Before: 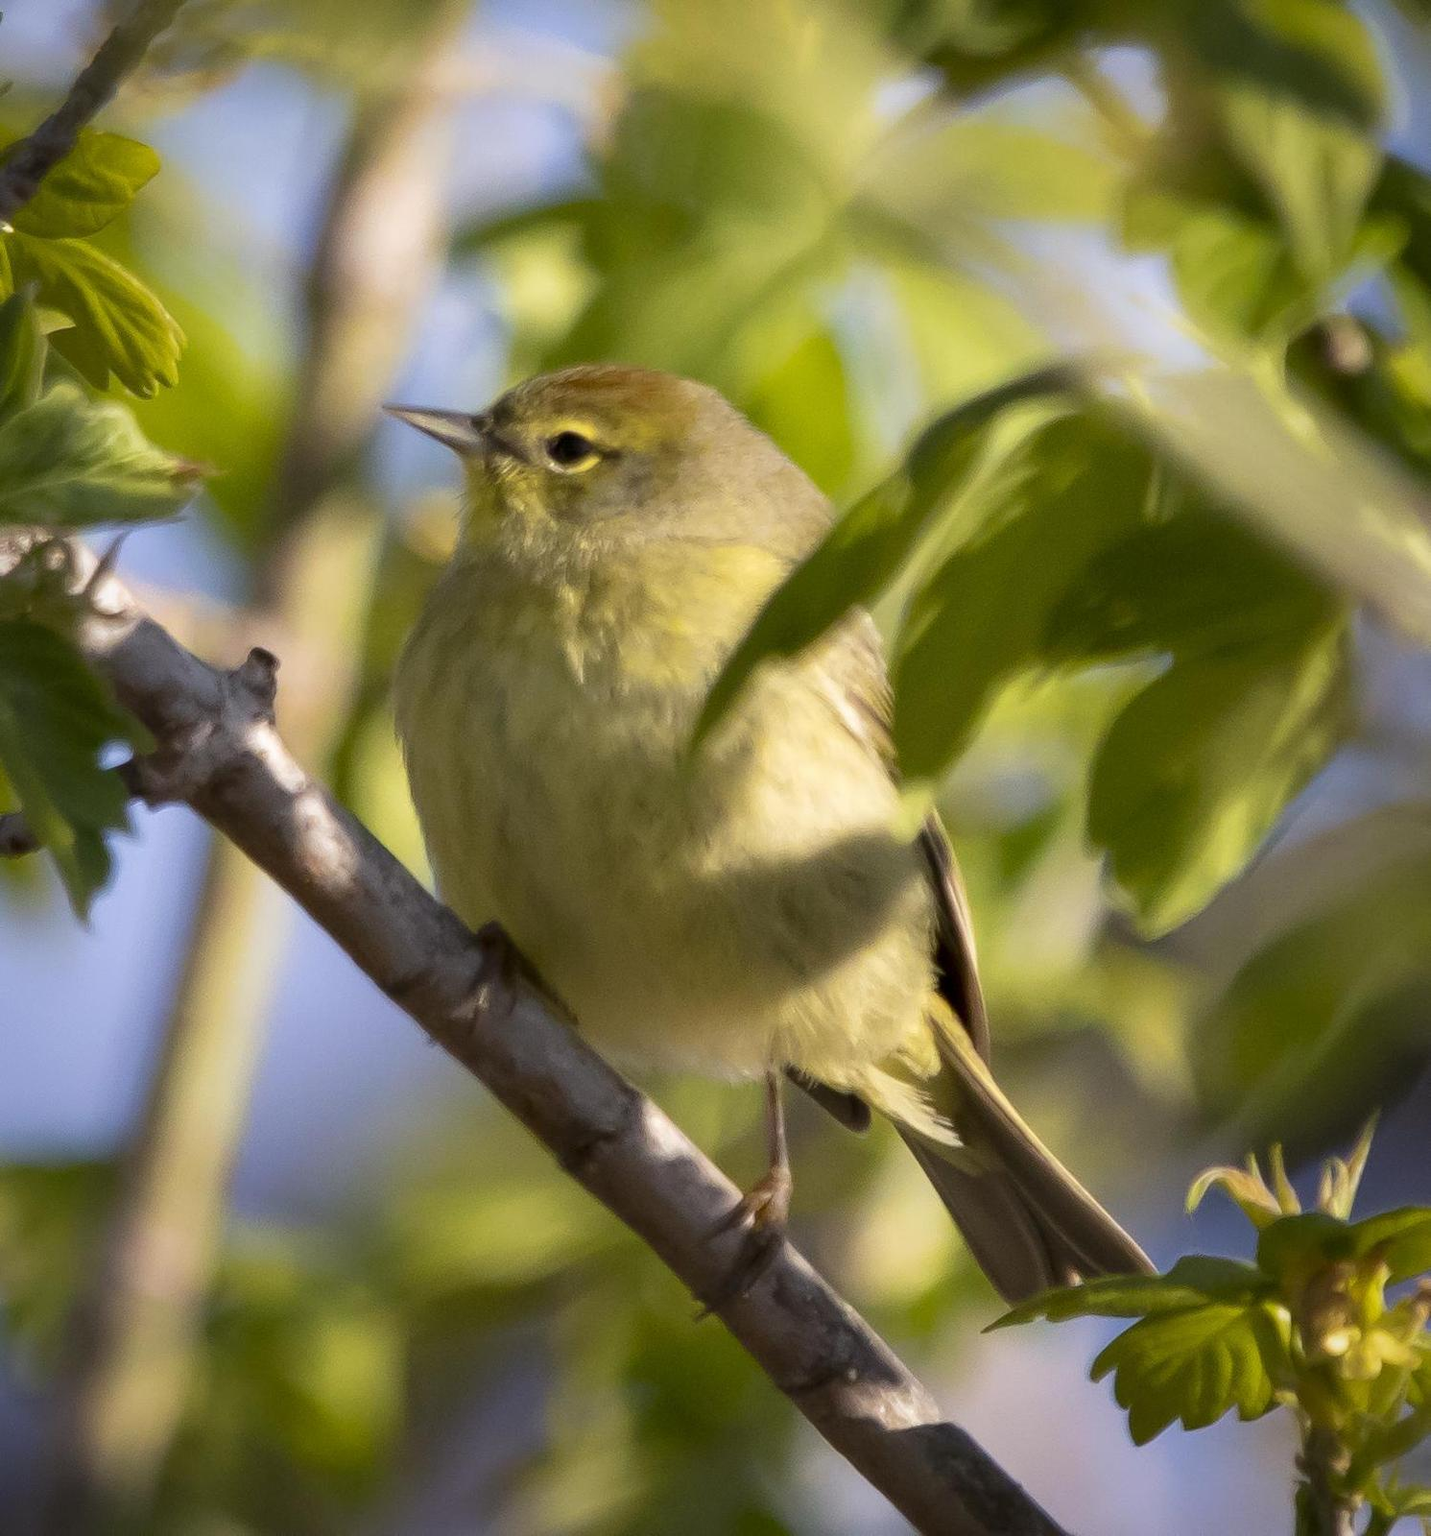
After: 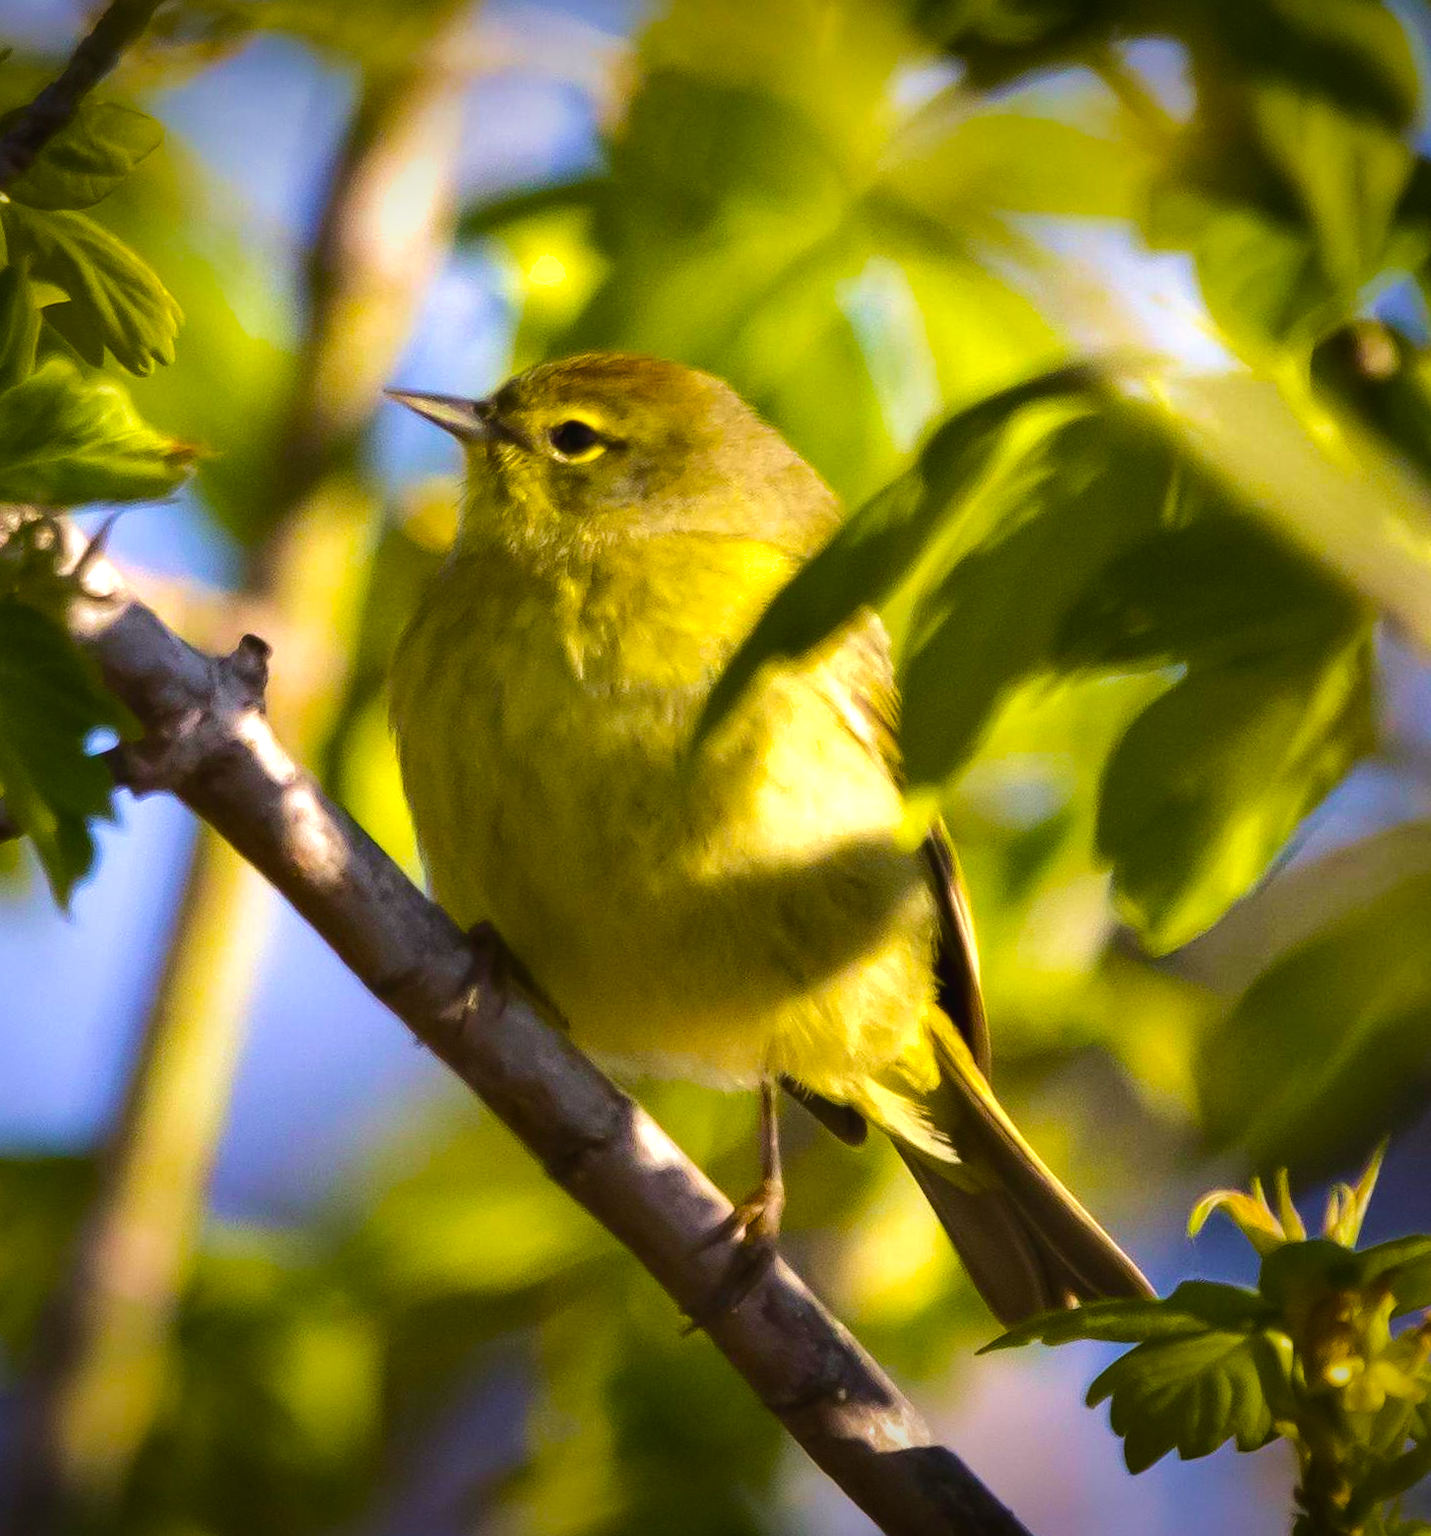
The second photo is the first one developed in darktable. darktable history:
crop and rotate: angle -1.36°
shadows and highlights: low approximation 0.01, soften with gaussian
color balance rgb: global offset › luminance 0.494%, perceptual saturation grading › global saturation 35.839%, perceptual saturation grading › shadows 35.032%, perceptual brilliance grading › highlights 17.462%, perceptual brilliance grading › mid-tones 32.691%, perceptual brilliance grading › shadows -30.836%, global vibrance 34.455%
velvia: on, module defaults
vignetting: fall-off start 100.17%, saturation -0.019, width/height ratio 1.322
exposure: exposure -0.051 EV, compensate highlight preservation false
tone equalizer: smoothing diameter 2.14%, edges refinement/feathering 17.29, mask exposure compensation -1.57 EV, filter diffusion 5
